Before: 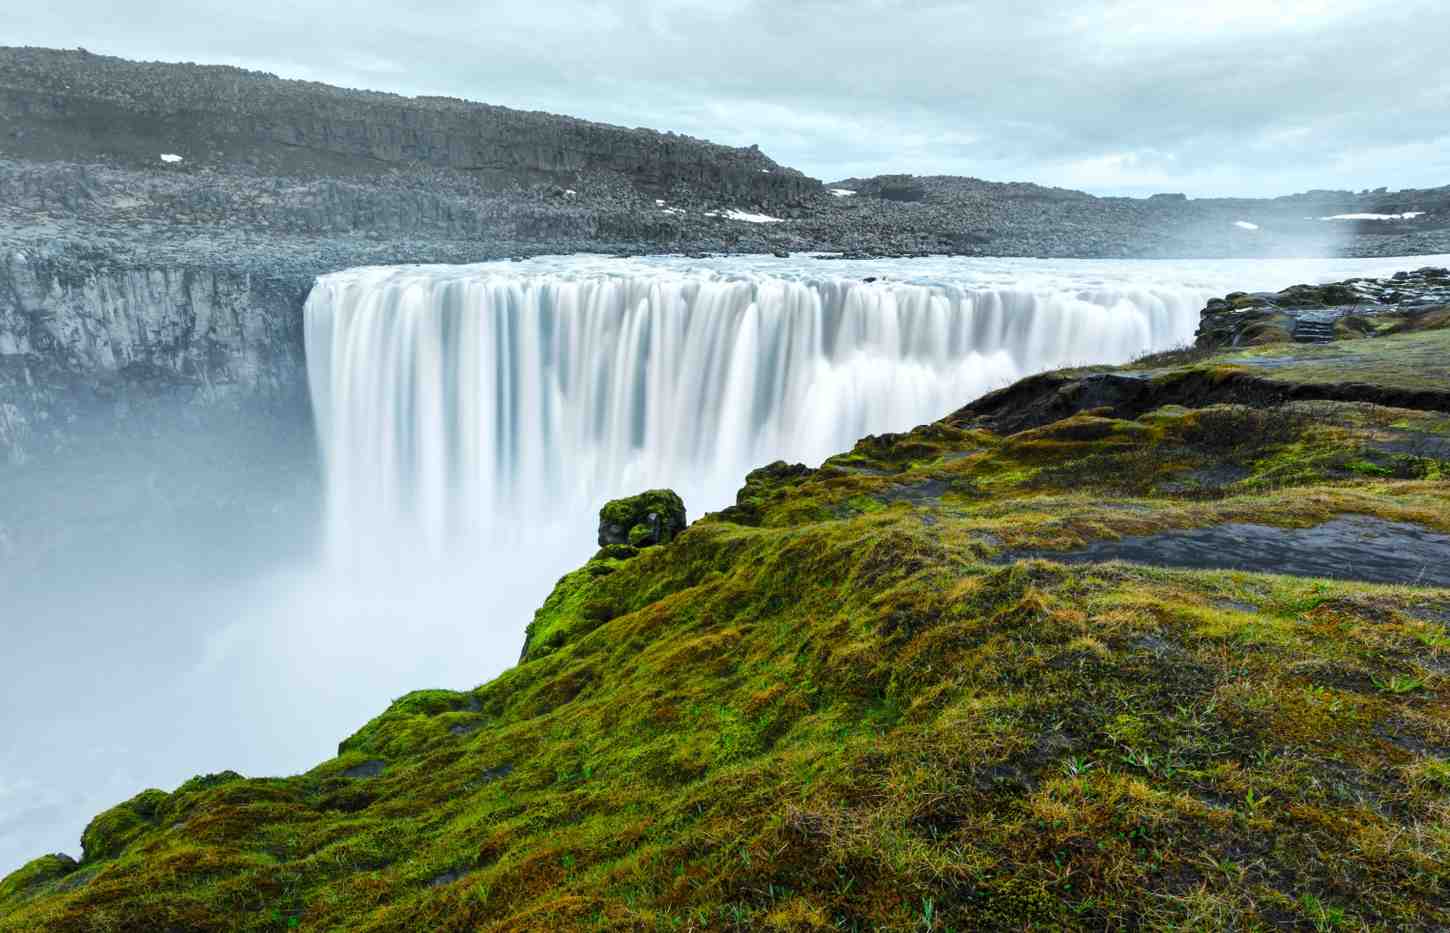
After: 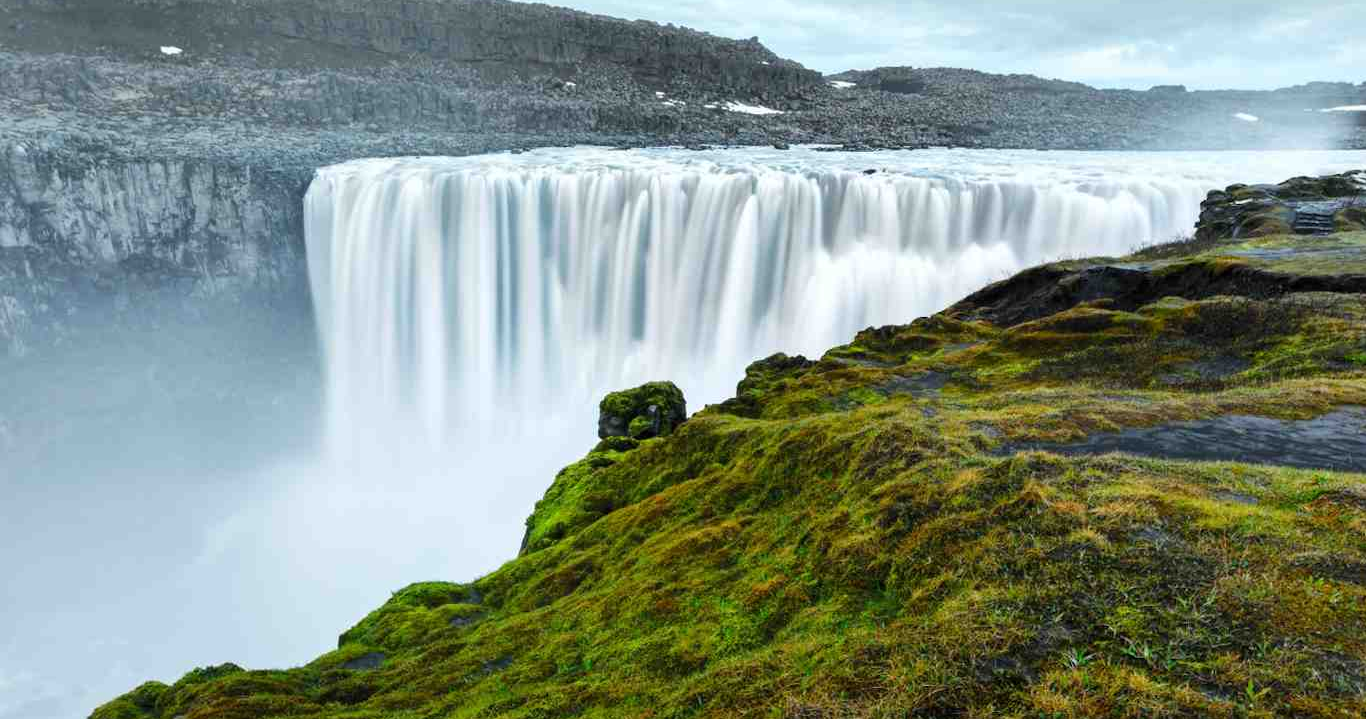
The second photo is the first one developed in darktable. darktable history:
crop and rotate: angle 0.03°, top 11.643%, right 5.651%, bottom 11.189%
color balance: on, module defaults
